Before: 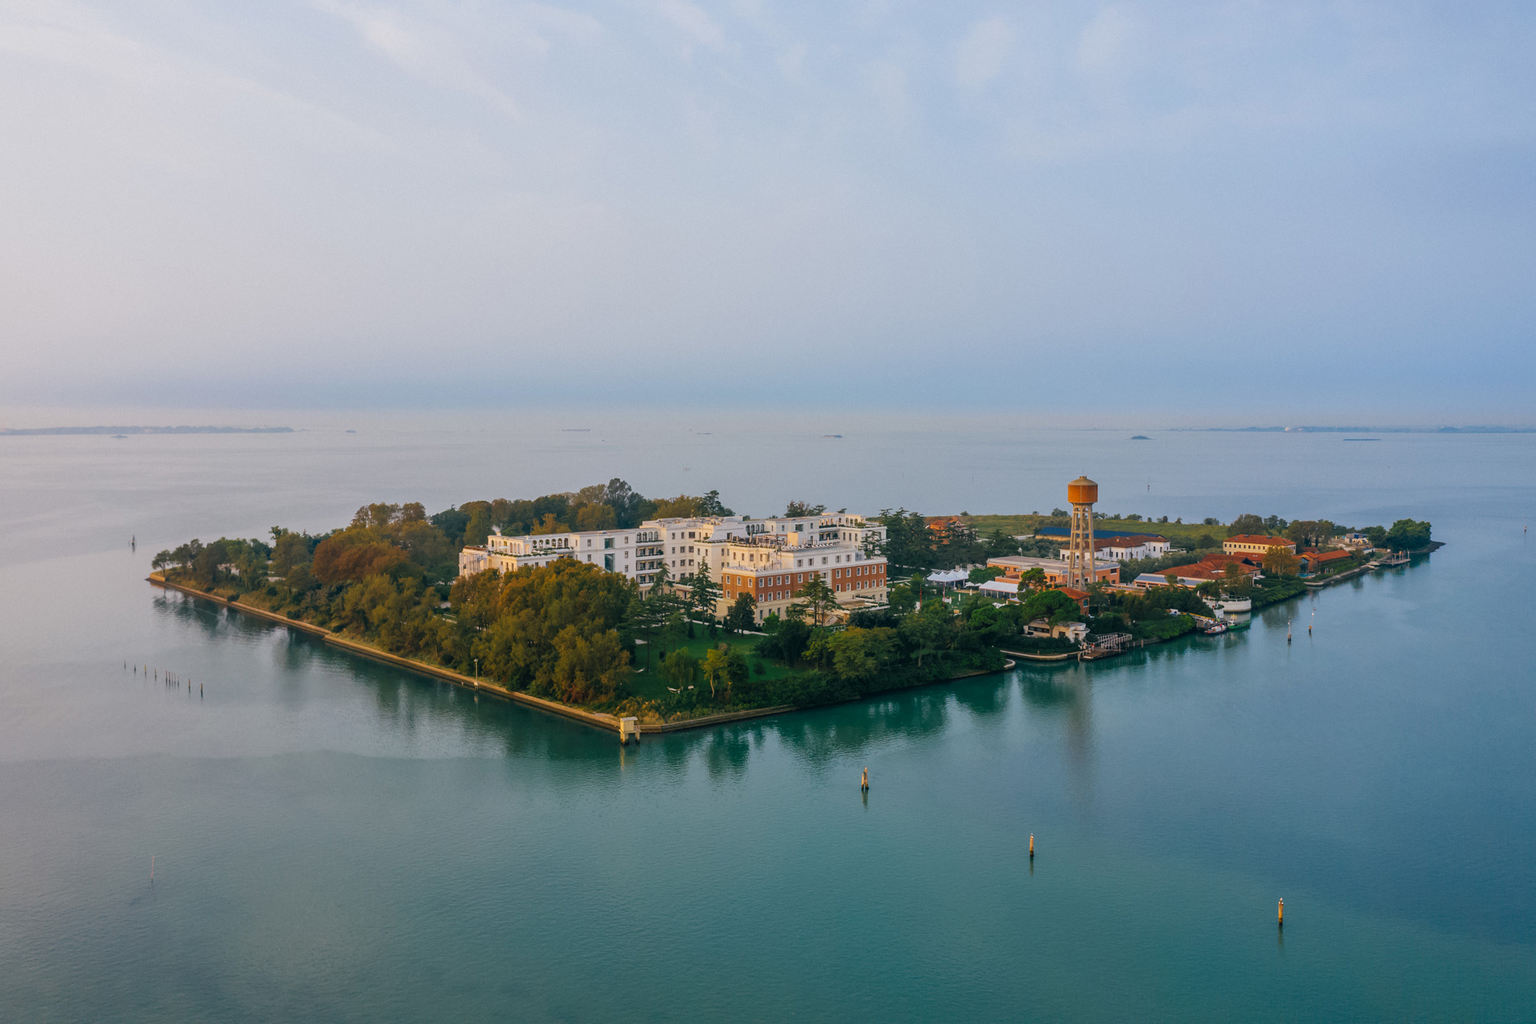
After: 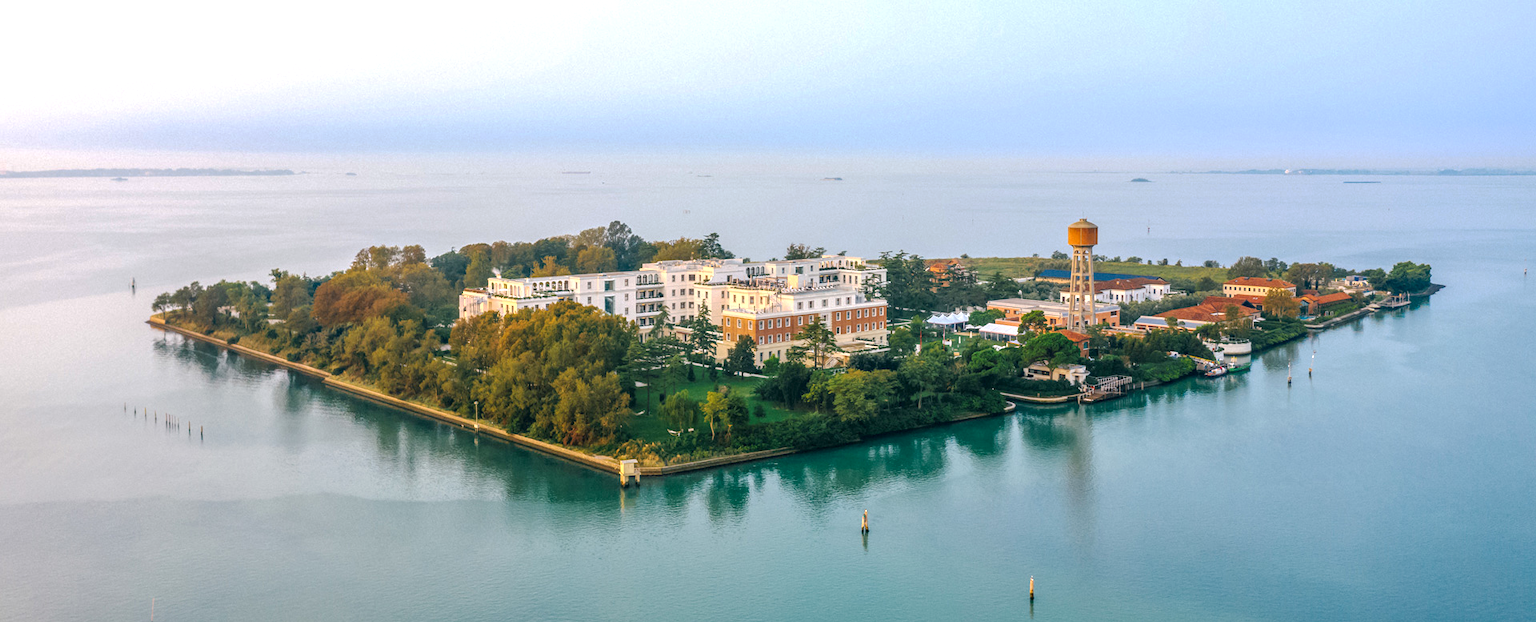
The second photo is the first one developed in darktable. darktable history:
exposure: exposure 0.92 EV, compensate highlight preservation false
base curve: curves: ch0 [(0, 0) (0.235, 0.266) (0.503, 0.496) (0.786, 0.72) (1, 1)], preserve colors none
crop and rotate: top 25.231%, bottom 13.928%
local contrast: on, module defaults
